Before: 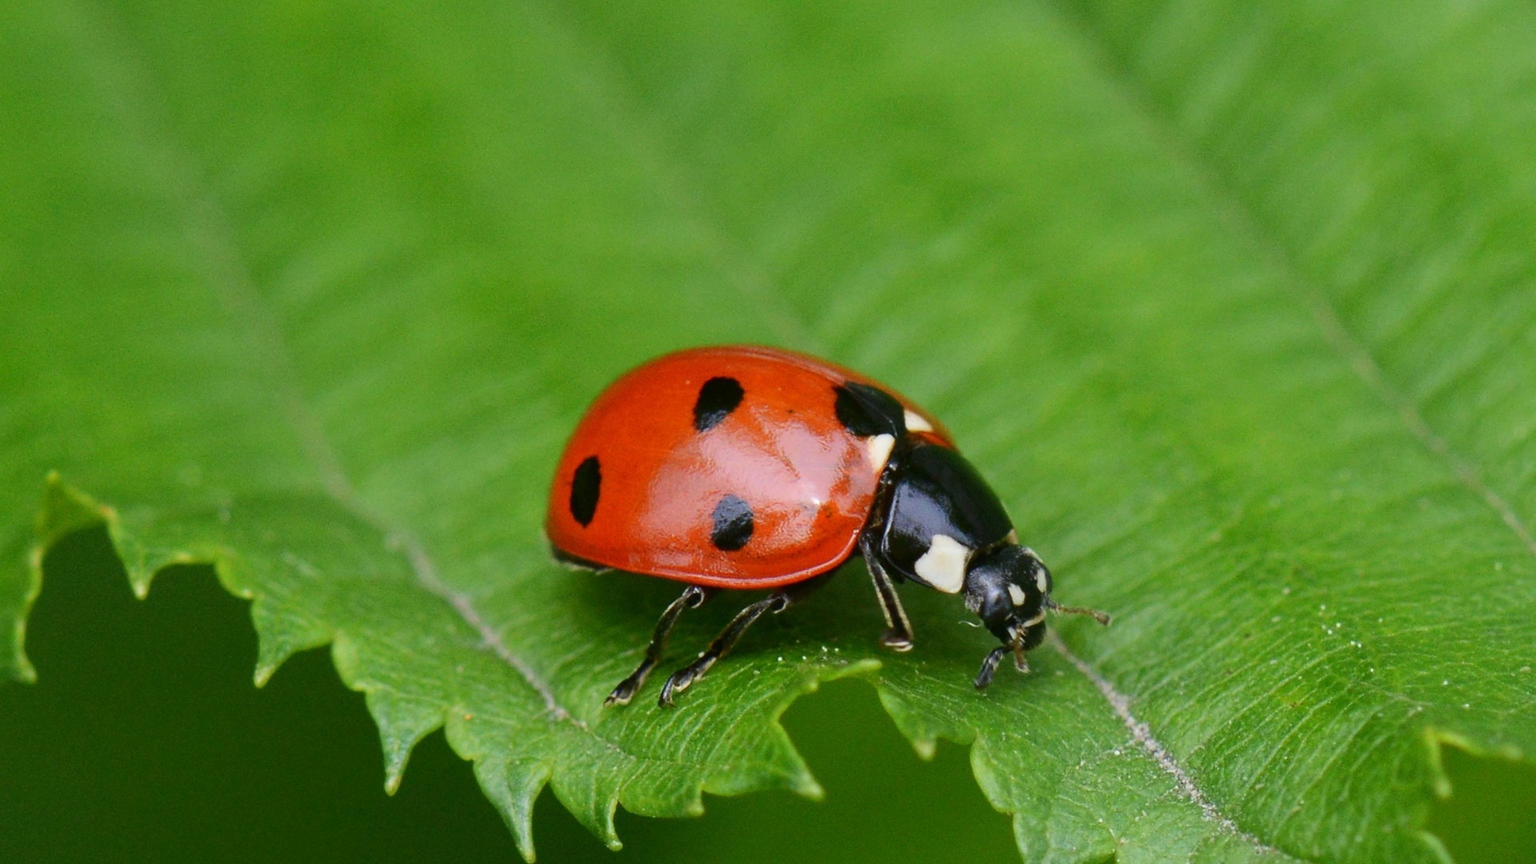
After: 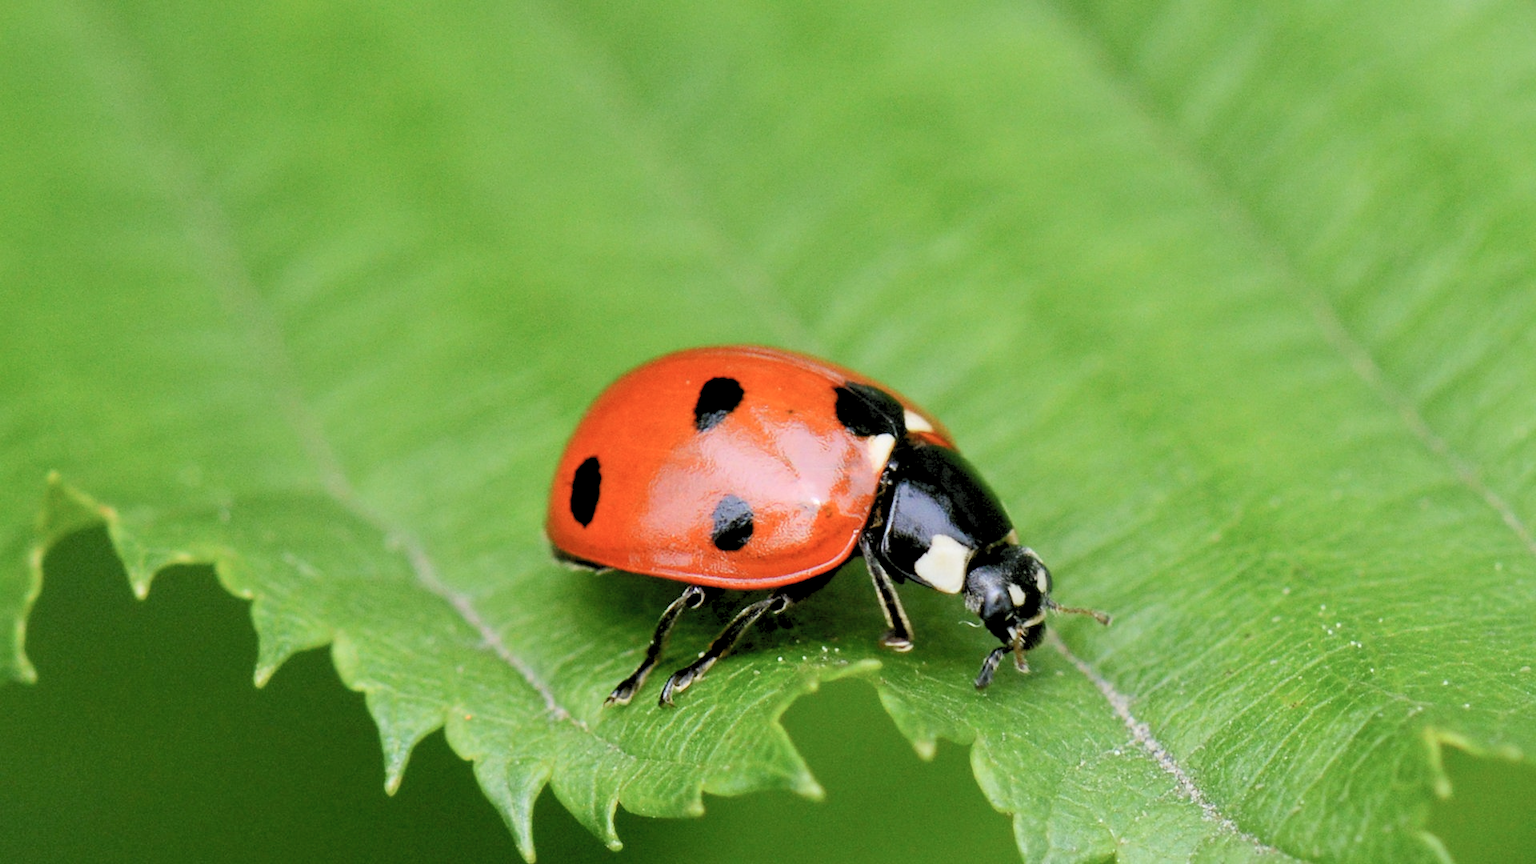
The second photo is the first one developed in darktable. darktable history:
contrast brightness saturation: contrast 0.06, brightness -0.01, saturation -0.23
levels: levels [0.093, 0.434, 0.988]
